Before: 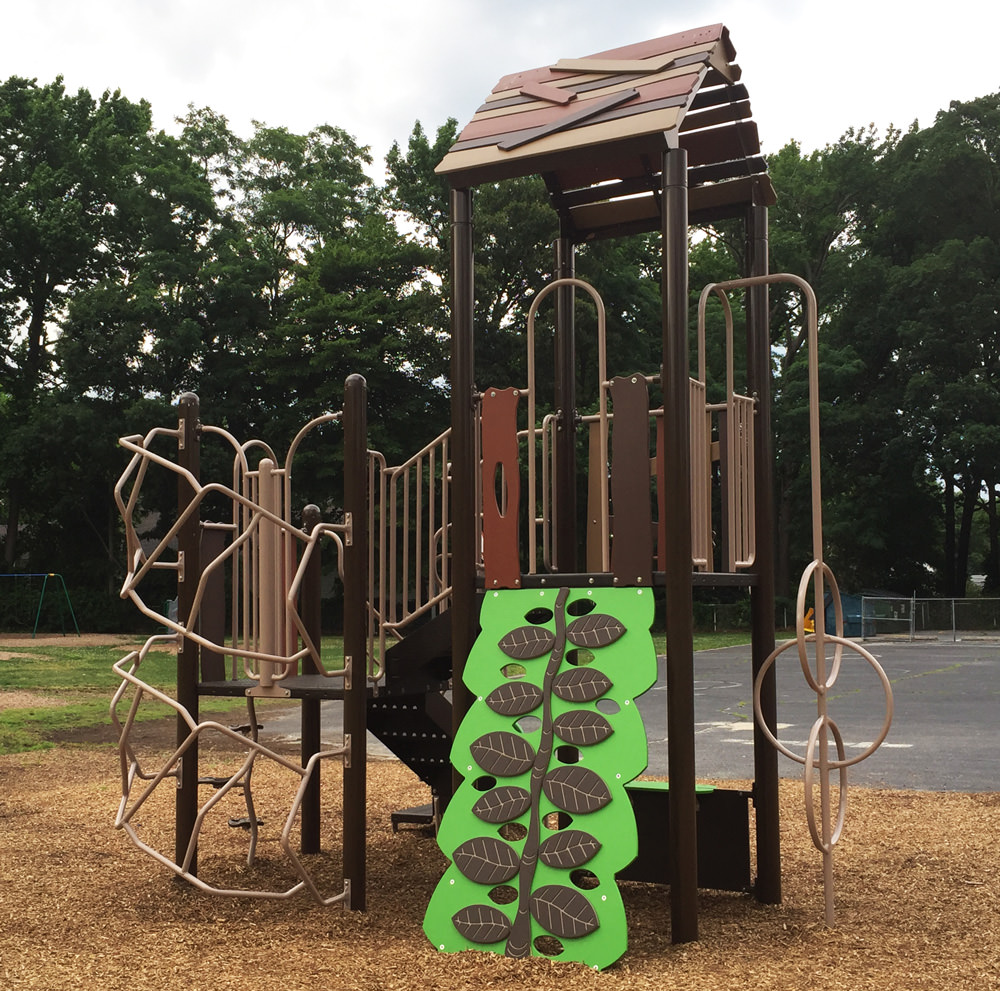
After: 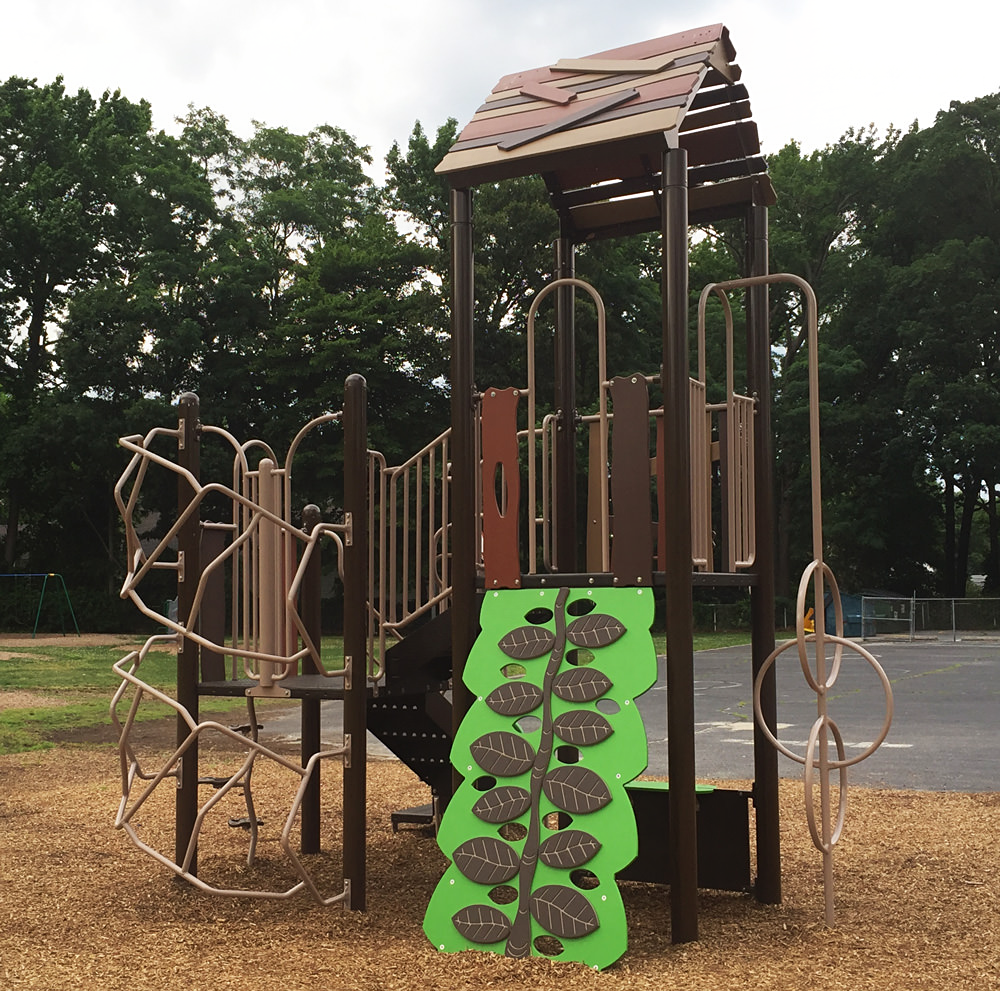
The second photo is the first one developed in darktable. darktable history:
sharpen: amount 0.2
contrast equalizer: octaves 7, y [[0.6 ×6], [0.55 ×6], [0 ×6], [0 ×6], [0 ×6]], mix -0.3
